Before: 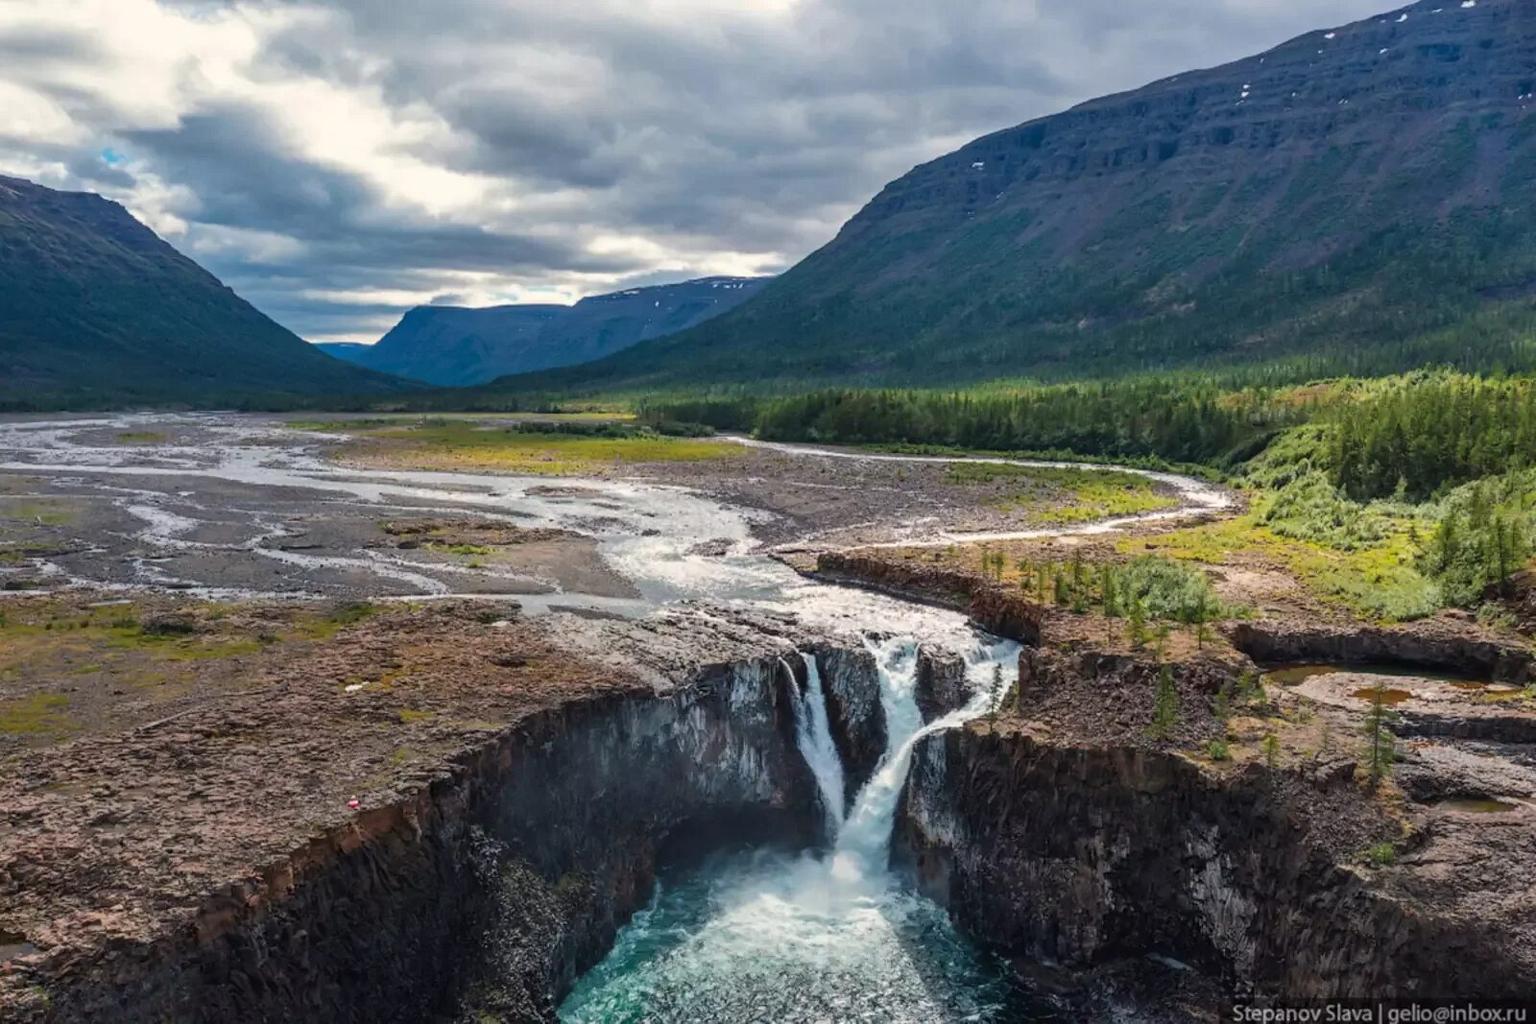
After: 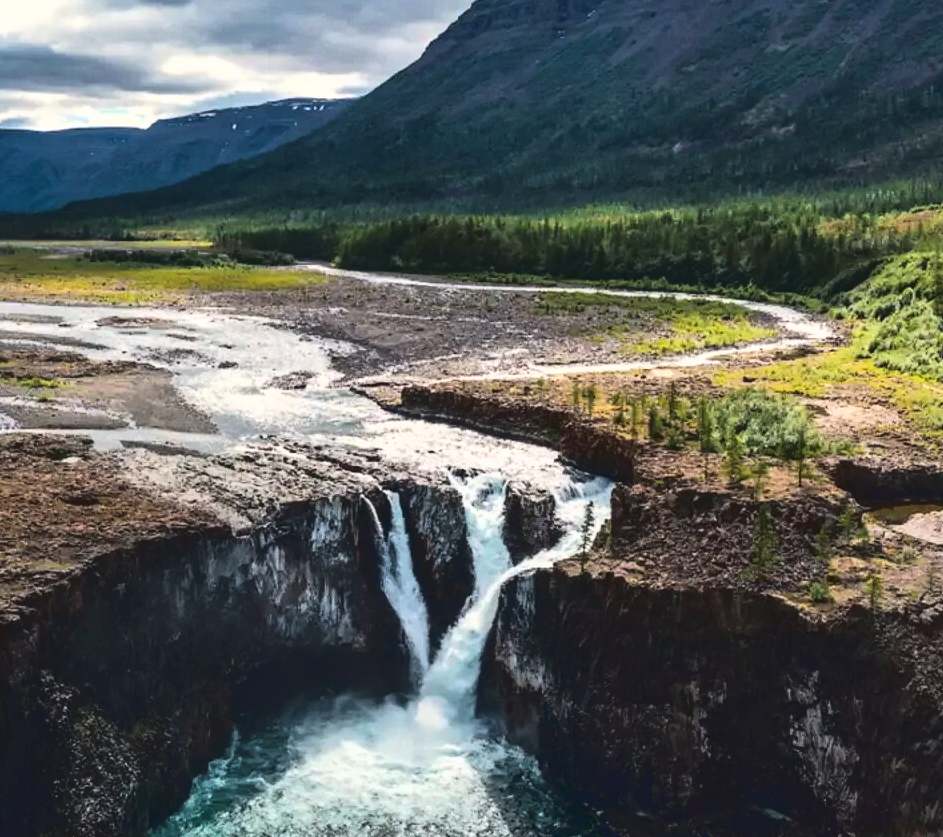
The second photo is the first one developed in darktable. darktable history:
tone curve: curves: ch0 [(0, 0) (0.003, 0.082) (0.011, 0.082) (0.025, 0.088) (0.044, 0.088) (0.069, 0.093) (0.1, 0.101) (0.136, 0.109) (0.177, 0.129) (0.224, 0.155) (0.277, 0.214) (0.335, 0.289) (0.399, 0.378) (0.468, 0.476) (0.543, 0.589) (0.623, 0.713) (0.709, 0.826) (0.801, 0.908) (0.898, 0.98) (1, 1)], color space Lab, linked channels, preserve colors none
crop and rotate: left 28.23%, top 17.854%, right 12.804%, bottom 3.622%
